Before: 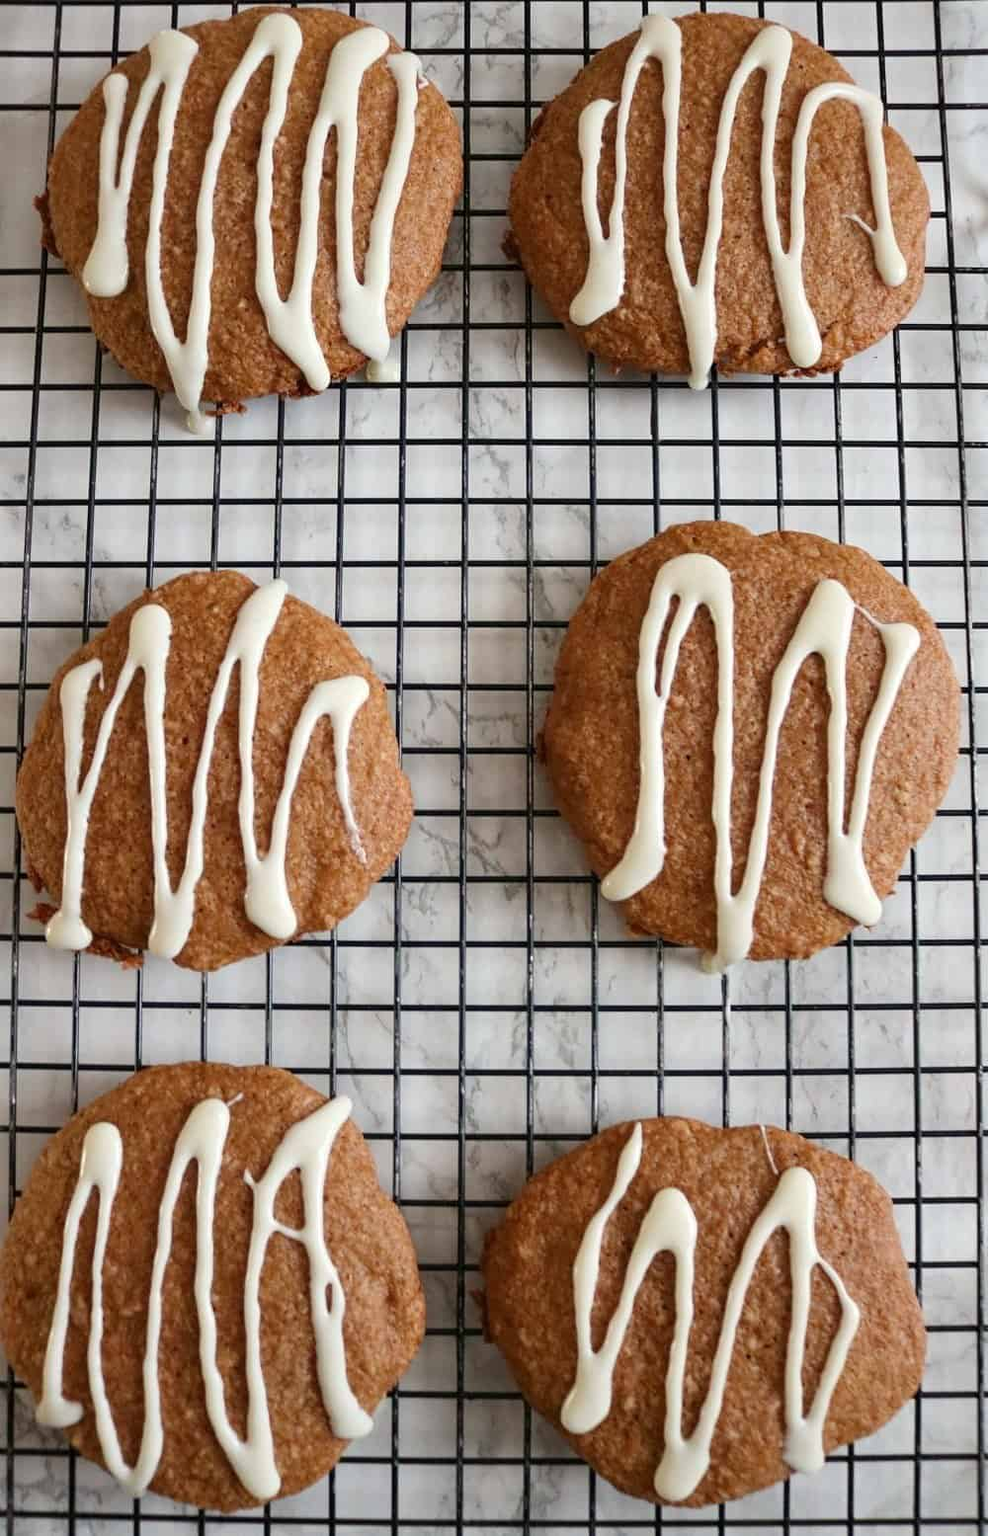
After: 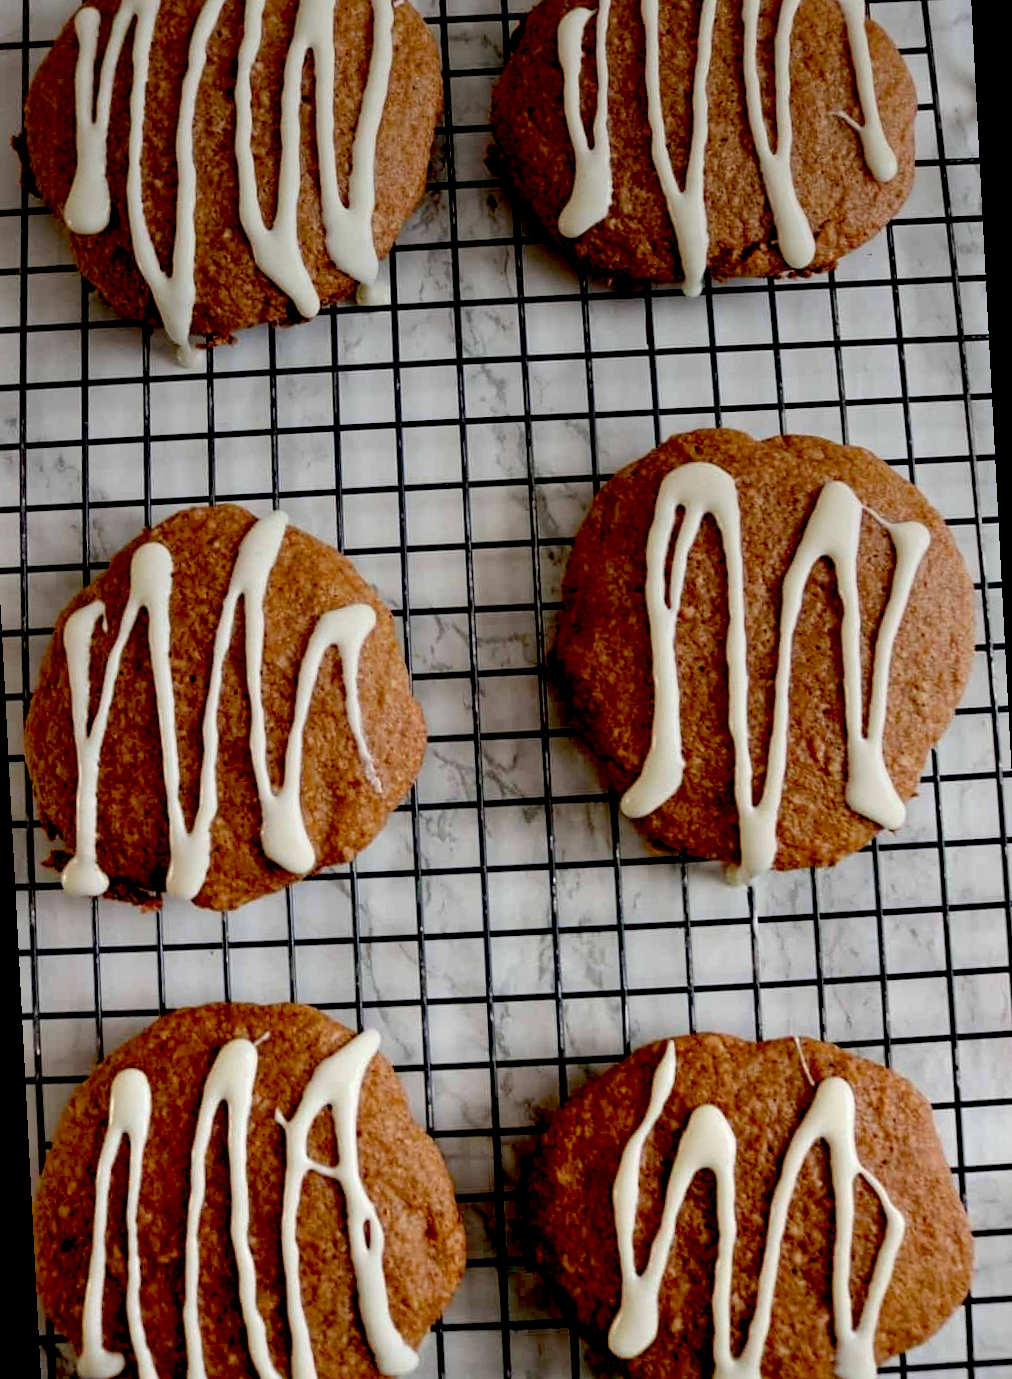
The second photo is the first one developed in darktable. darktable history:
rotate and perspective: rotation -3°, crop left 0.031, crop right 0.968, crop top 0.07, crop bottom 0.93
graduated density: on, module defaults
exposure: black level correction 0.056, exposure -0.039 EV, compensate highlight preservation false
